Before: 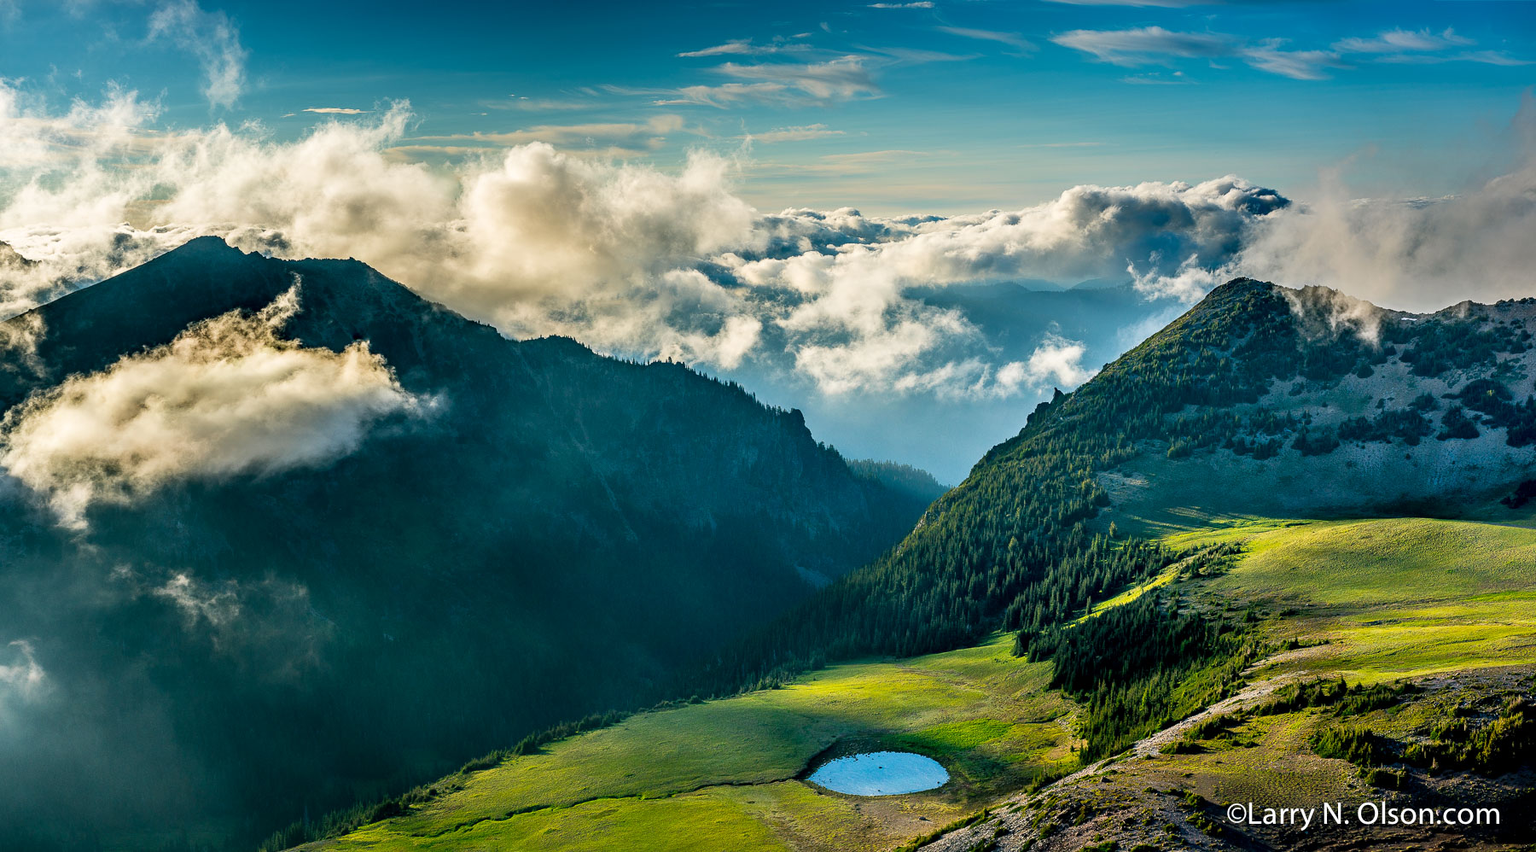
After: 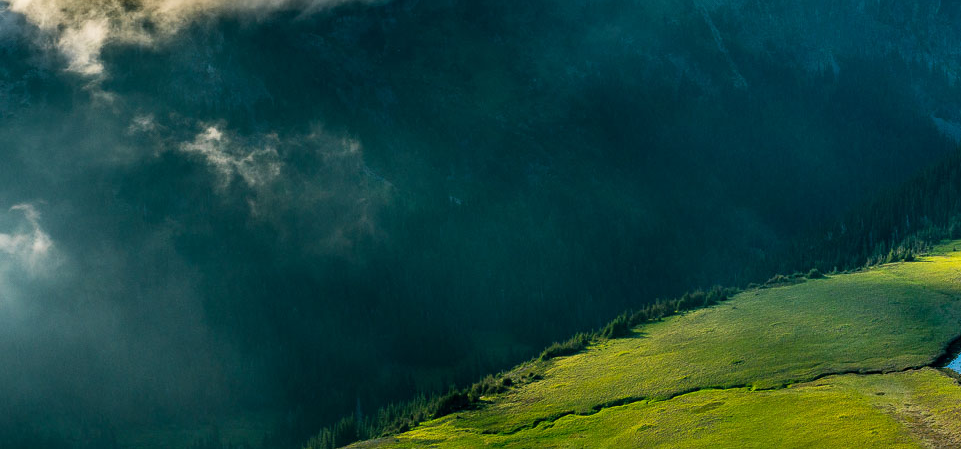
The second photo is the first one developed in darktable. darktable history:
bloom: size 15%, threshold 97%, strength 7%
crop and rotate: top 54.778%, right 46.61%, bottom 0.159%
